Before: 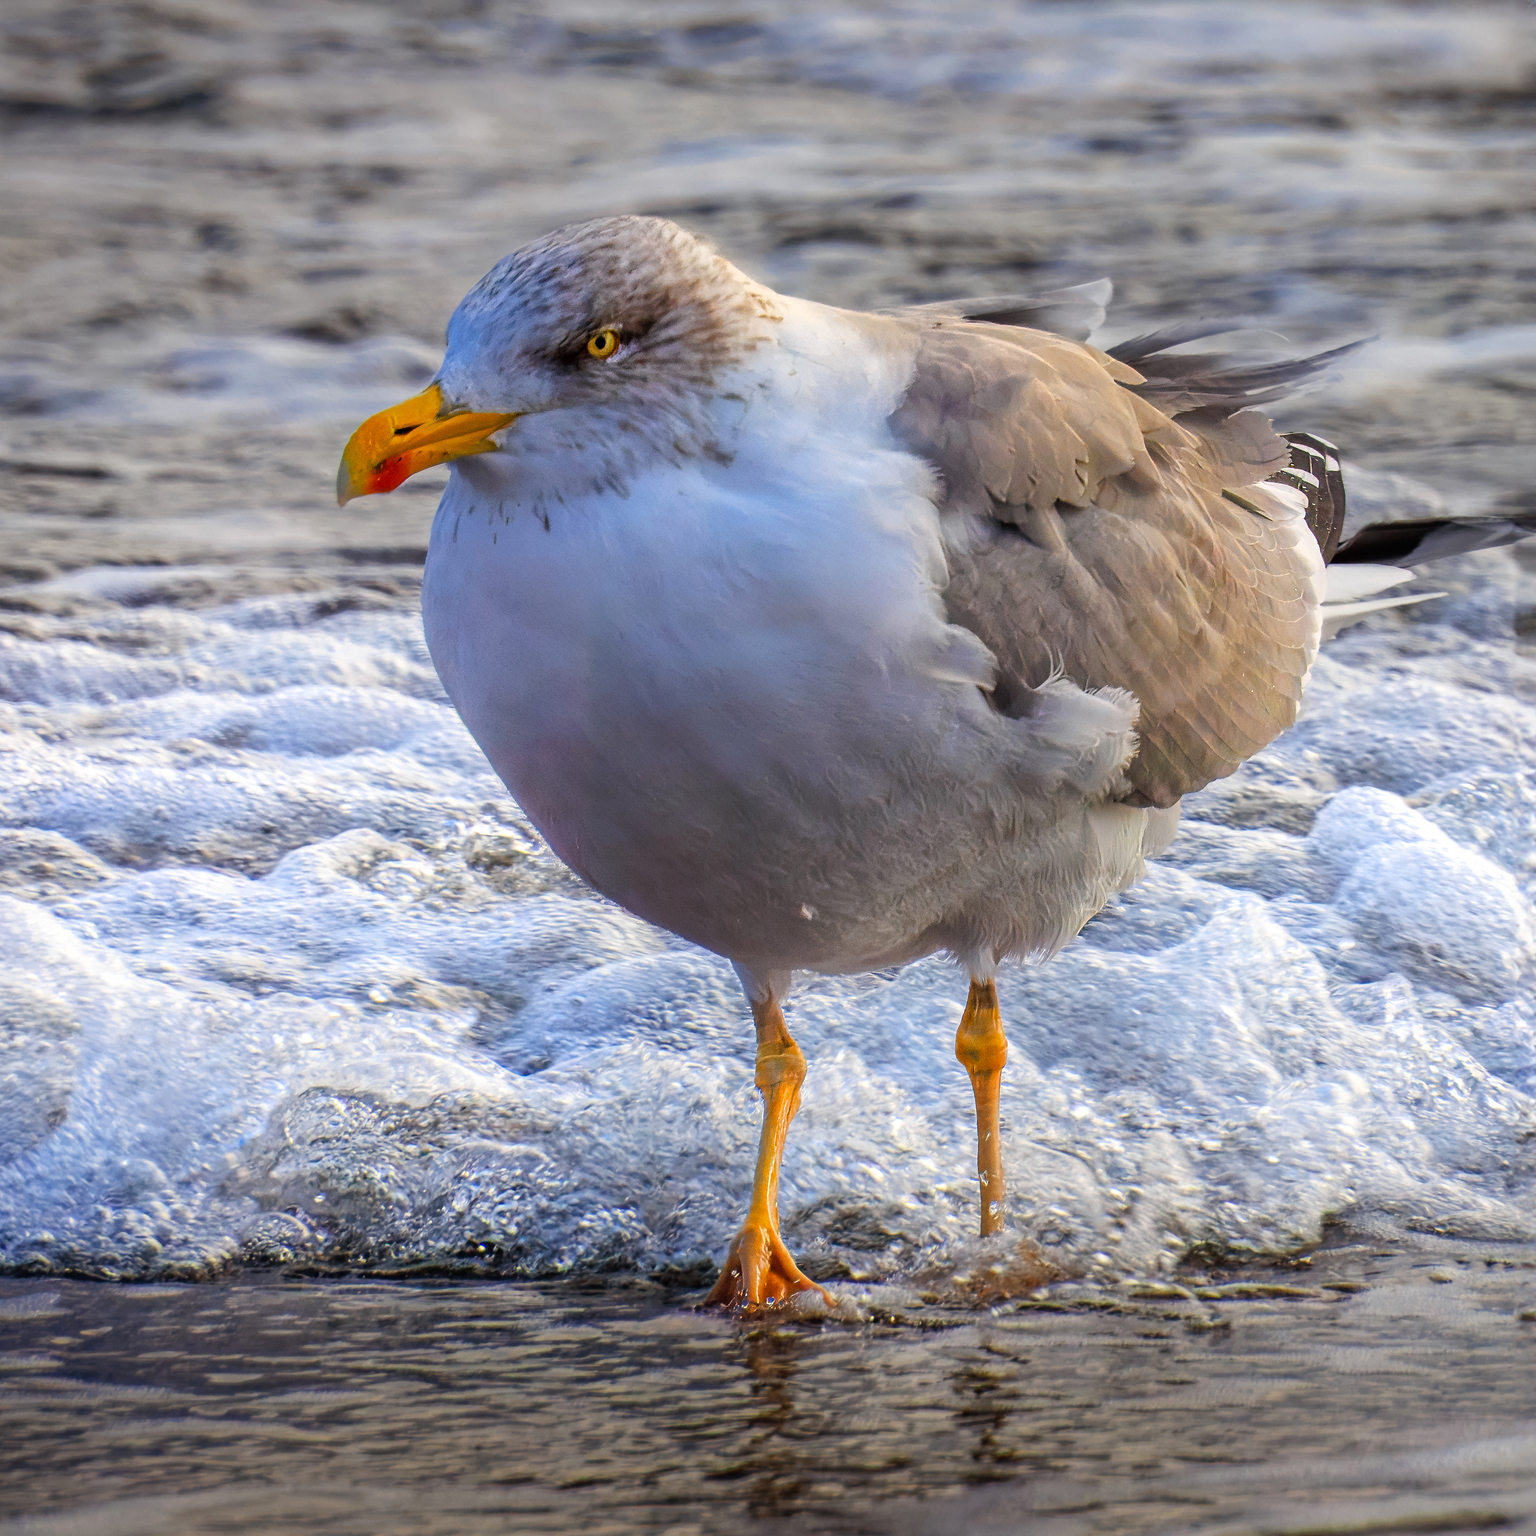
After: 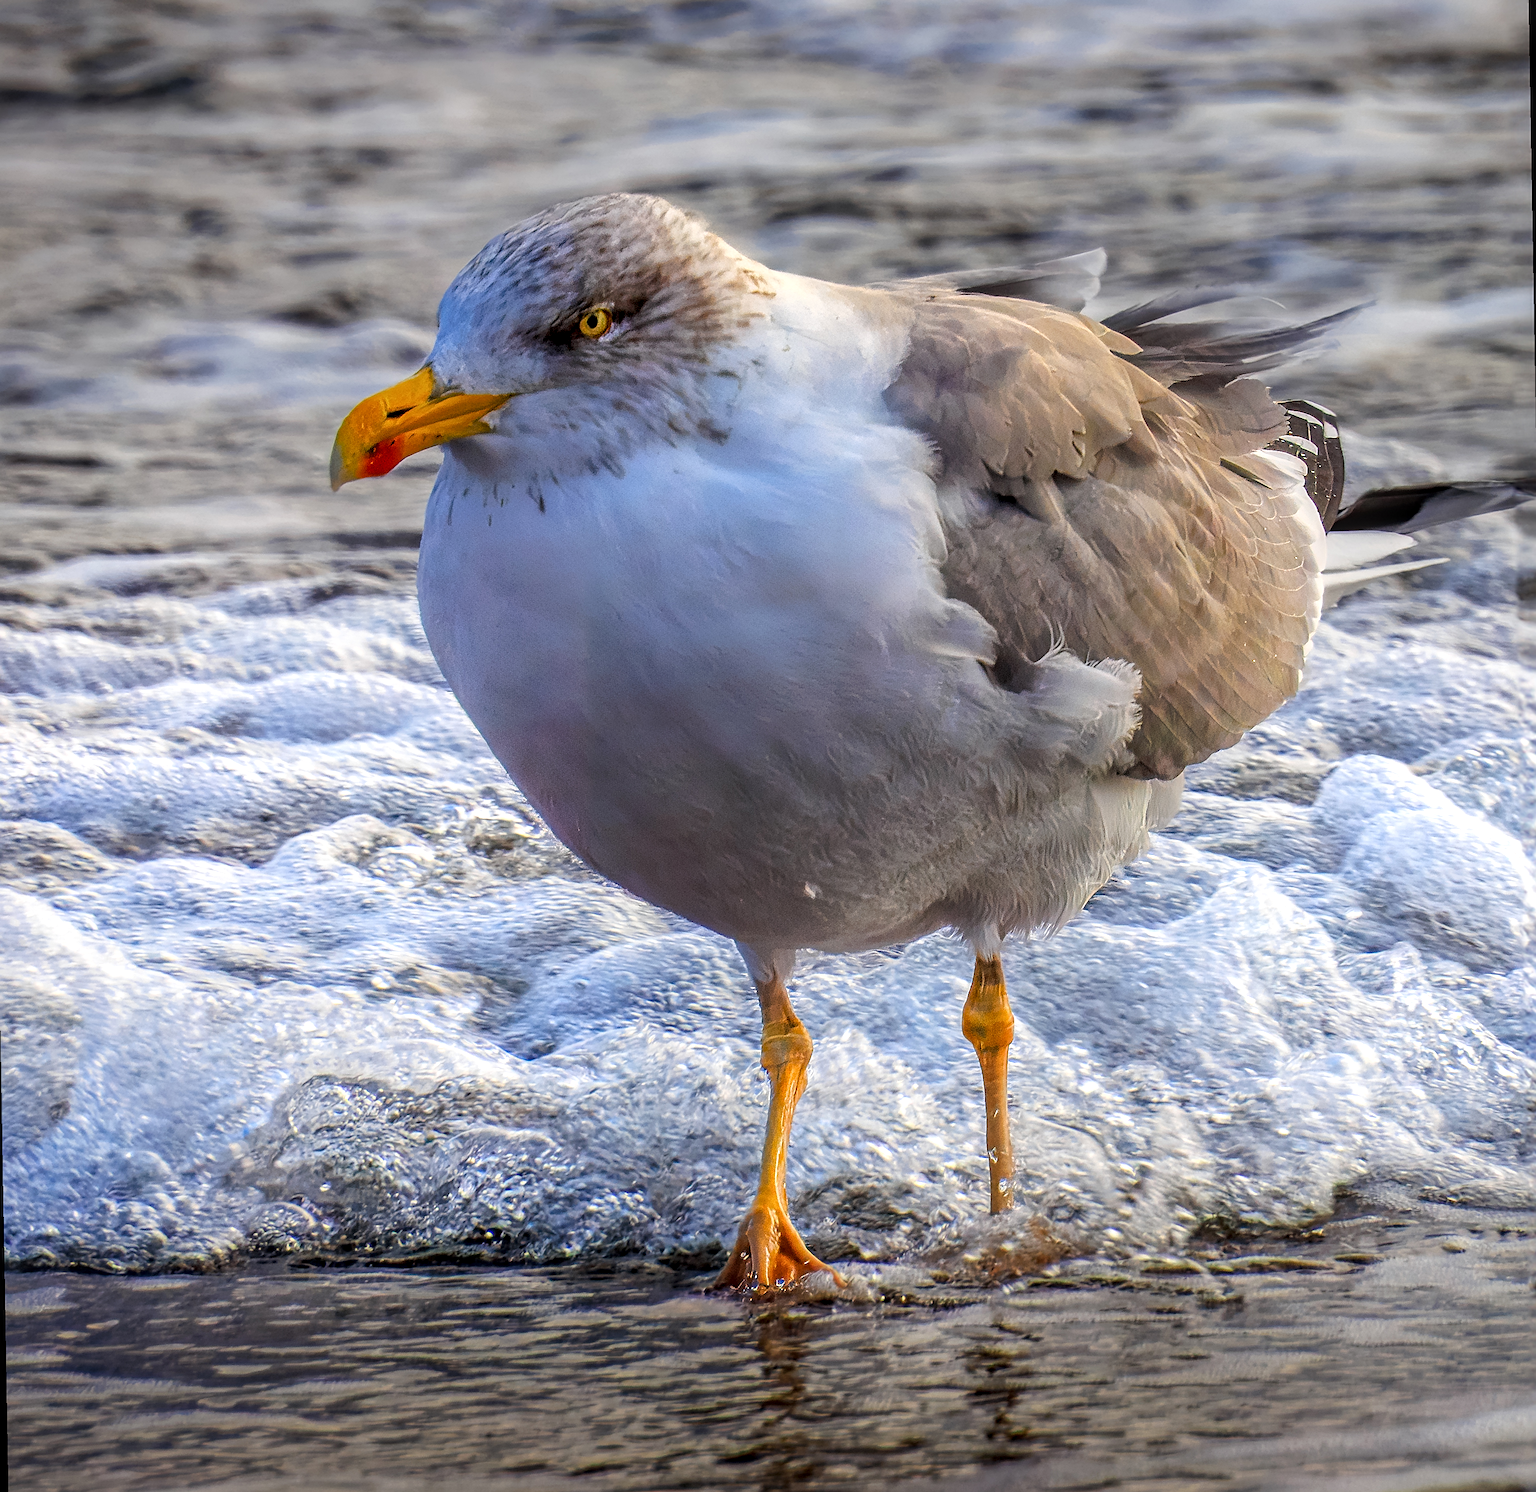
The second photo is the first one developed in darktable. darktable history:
rotate and perspective: rotation -1°, crop left 0.011, crop right 0.989, crop top 0.025, crop bottom 0.975
sharpen: on, module defaults
local contrast: on, module defaults
